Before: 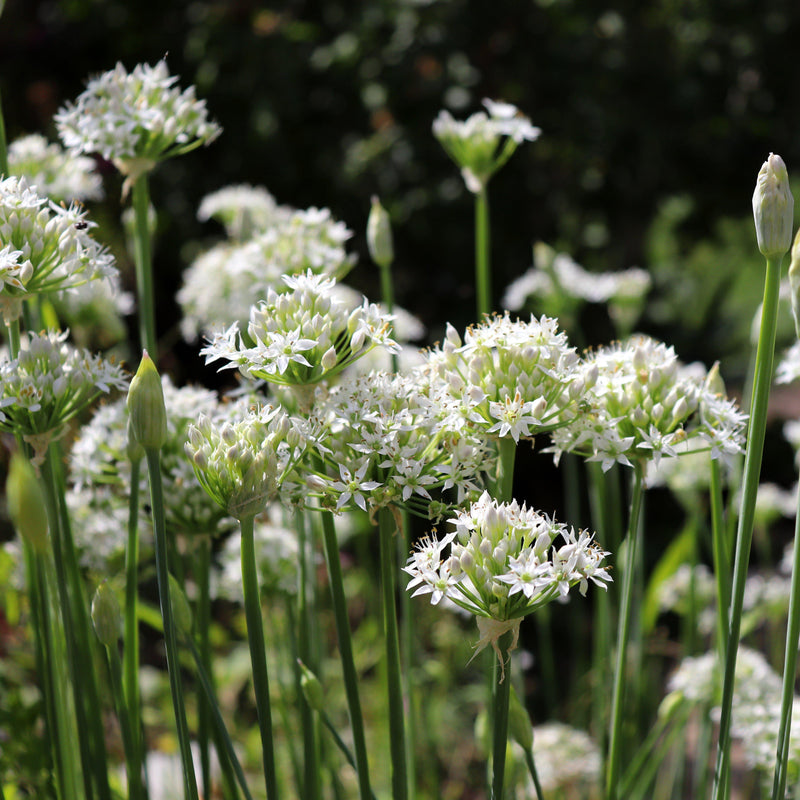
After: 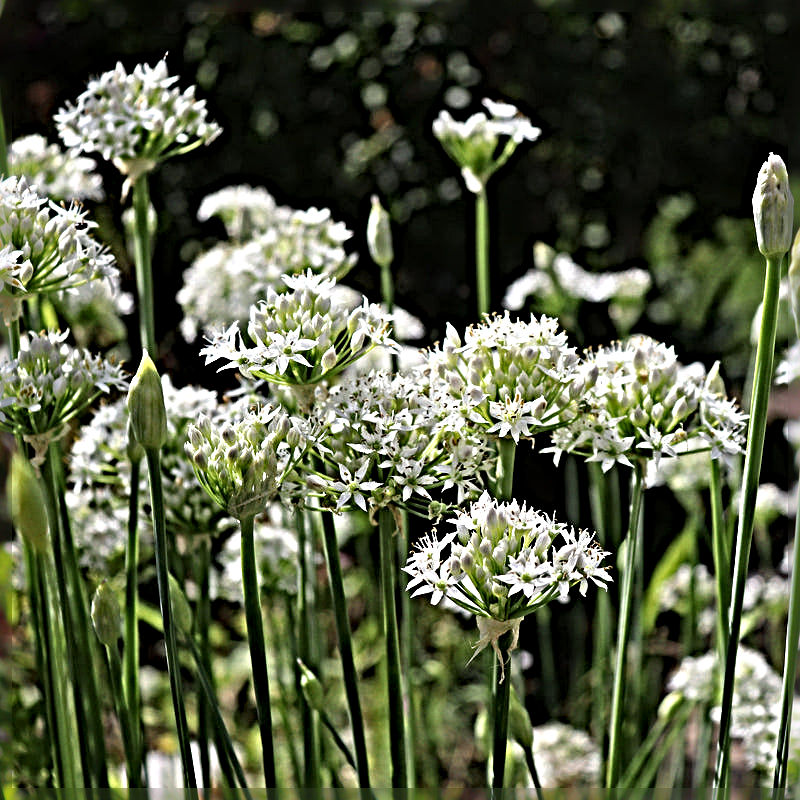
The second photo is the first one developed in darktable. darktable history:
sharpen: radius 6.252, amount 1.802, threshold 0.19
